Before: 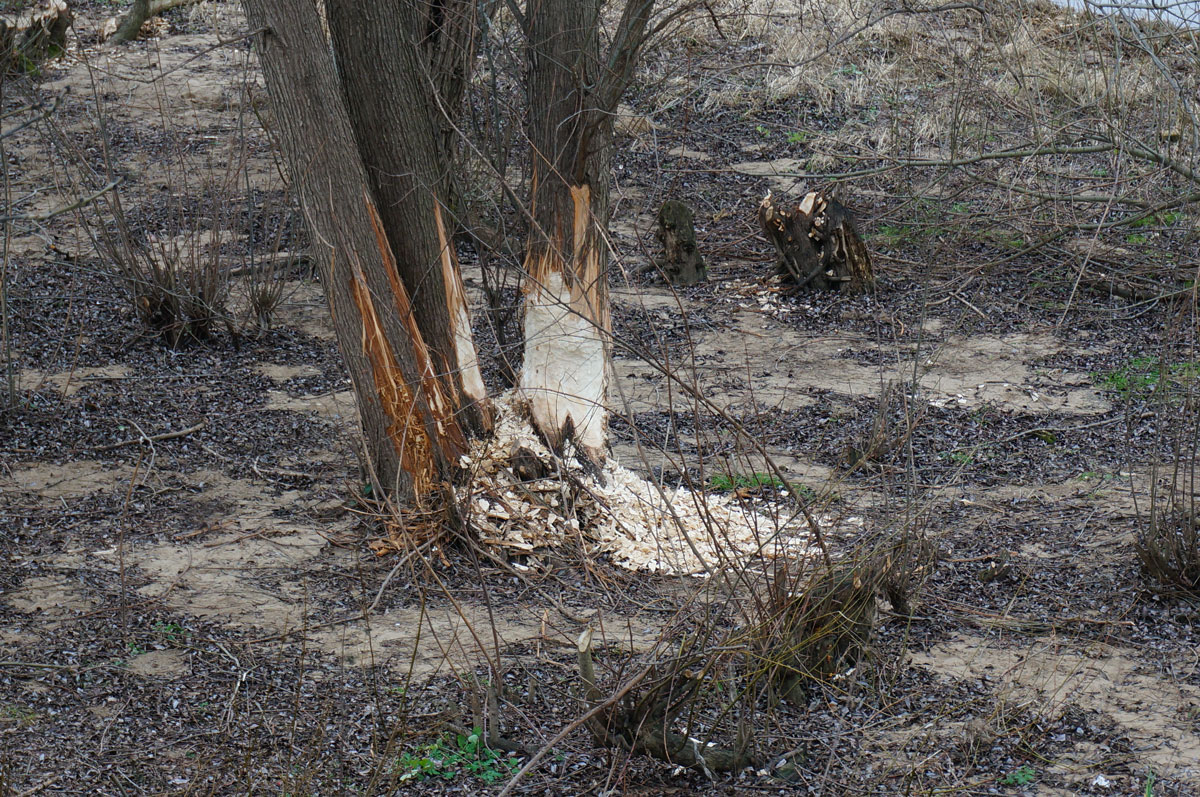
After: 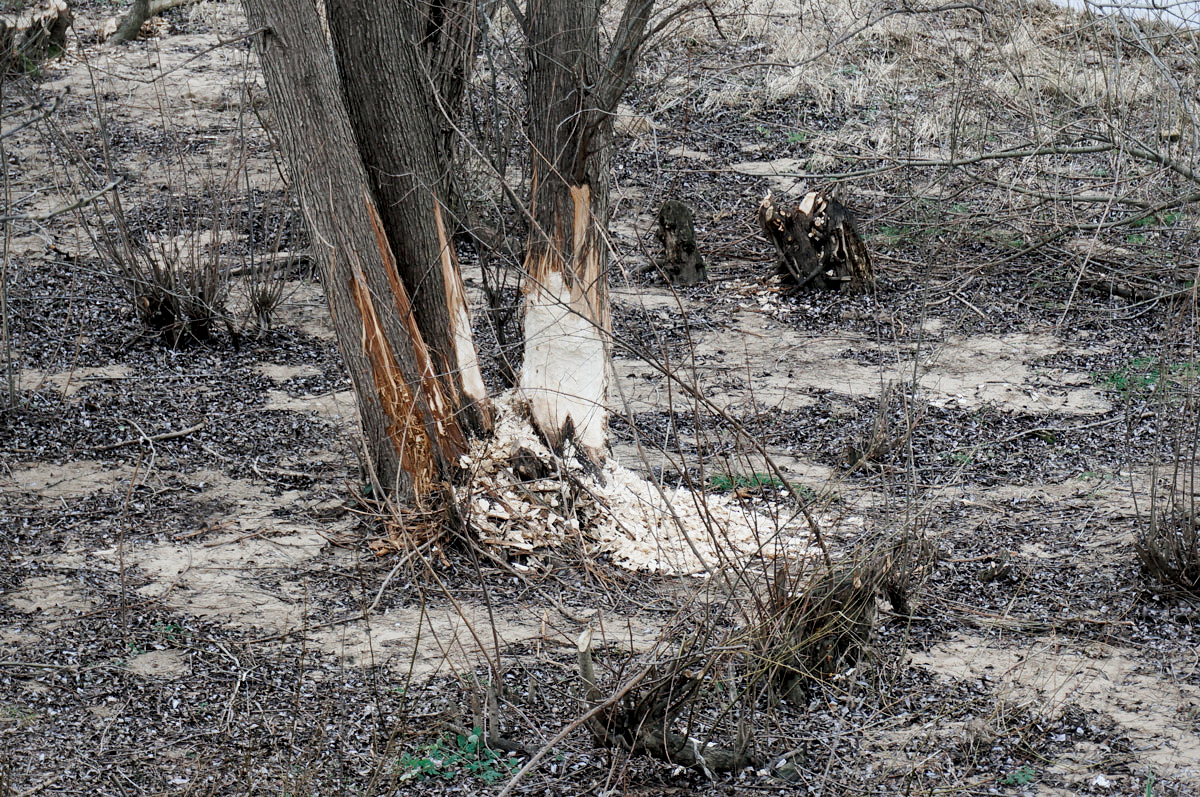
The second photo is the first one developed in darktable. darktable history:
exposure: black level correction 0, exposure 0.692 EV, compensate exposure bias true, compensate highlight preservation false
color zones: curves: ch0 [(0, 0.5) (0.125, 0.4) (0.25, 0.5) (0.375, 0.4) (0.5, 0.4) (0.625, 0.6) (0.75, 0.6) (0.875, 0.5)]; ch1 [(0, 0.35) (0.125, 0.45) (0.25, 0.35) (0.375, 0.35) (0.5, 0.35) (0.625, 0.35) (0.75, 0.45) (0.875, 0.35)]; ch2 [(0, 0.6) (0.125, 0.5) (0.25, 0.5) (0.375, 0.6) (0.5, 0.6) (0.625, 0.5) (0.75, 0.5) (0.875, 0.5)], mix 27.65%
local contrast: mode bilateral grid, contrast 25, coarseness 61, detail 151%, midtone range 0.2
filmic rgb: black relative exposure -7.65 EV, white relative exposure 4.56 EV, hardness 3.61
